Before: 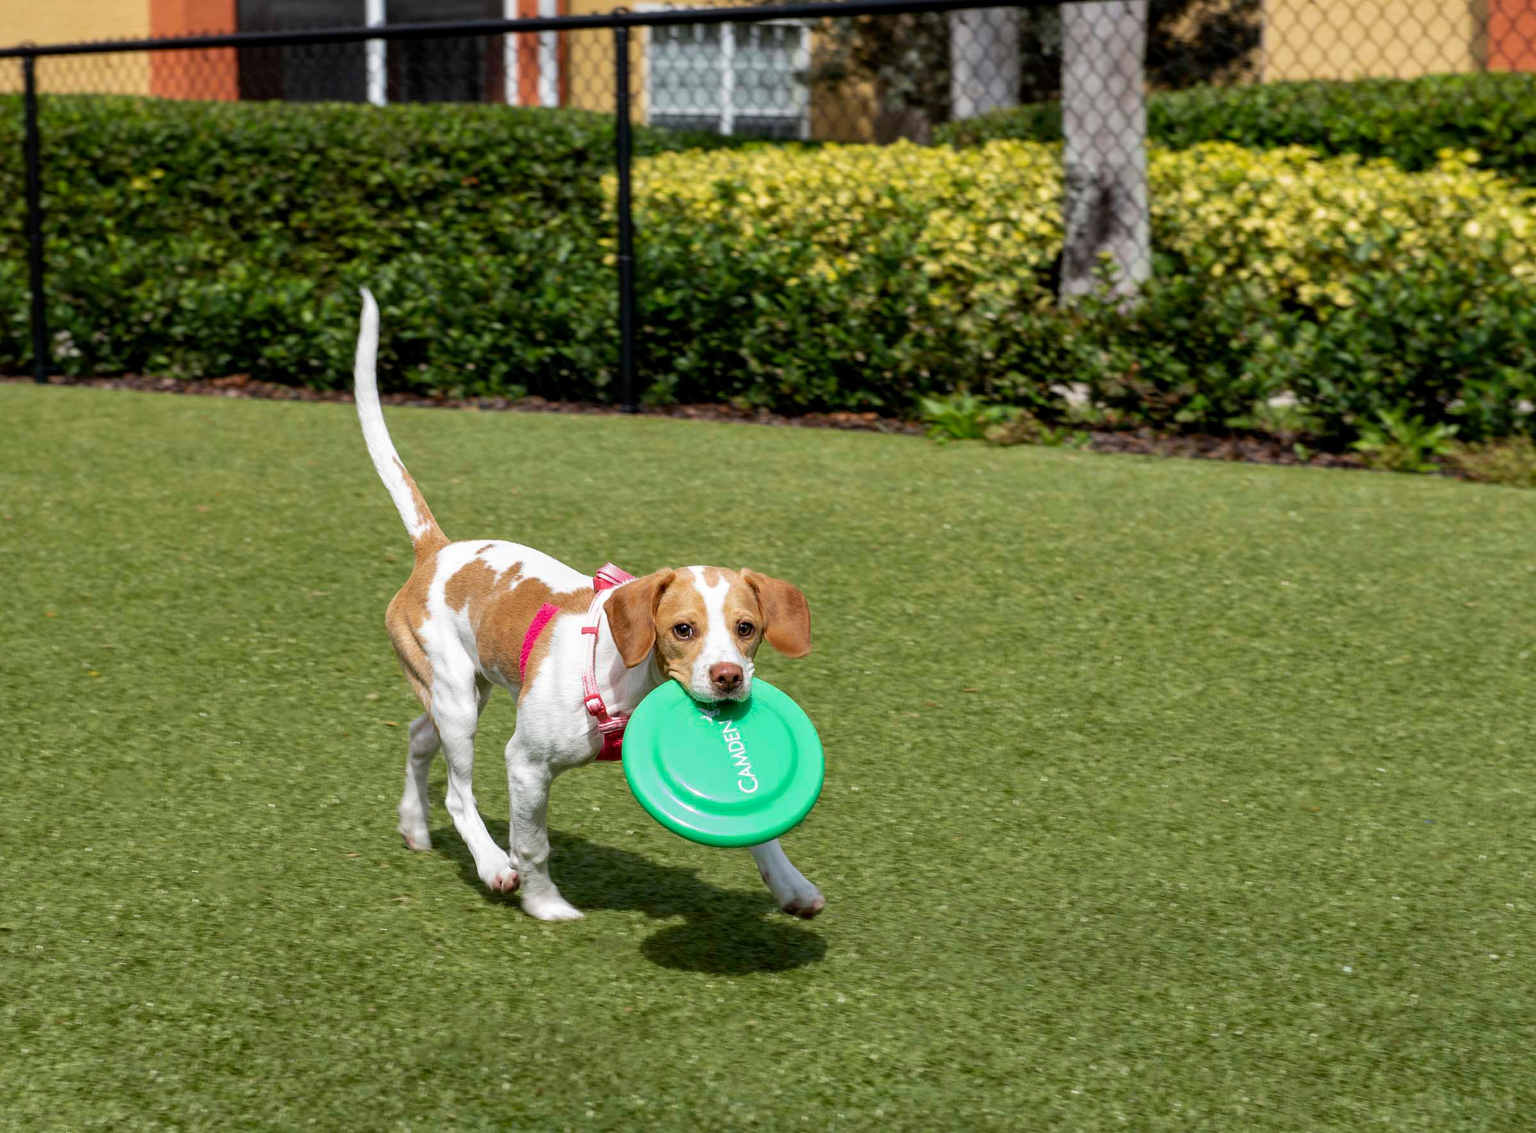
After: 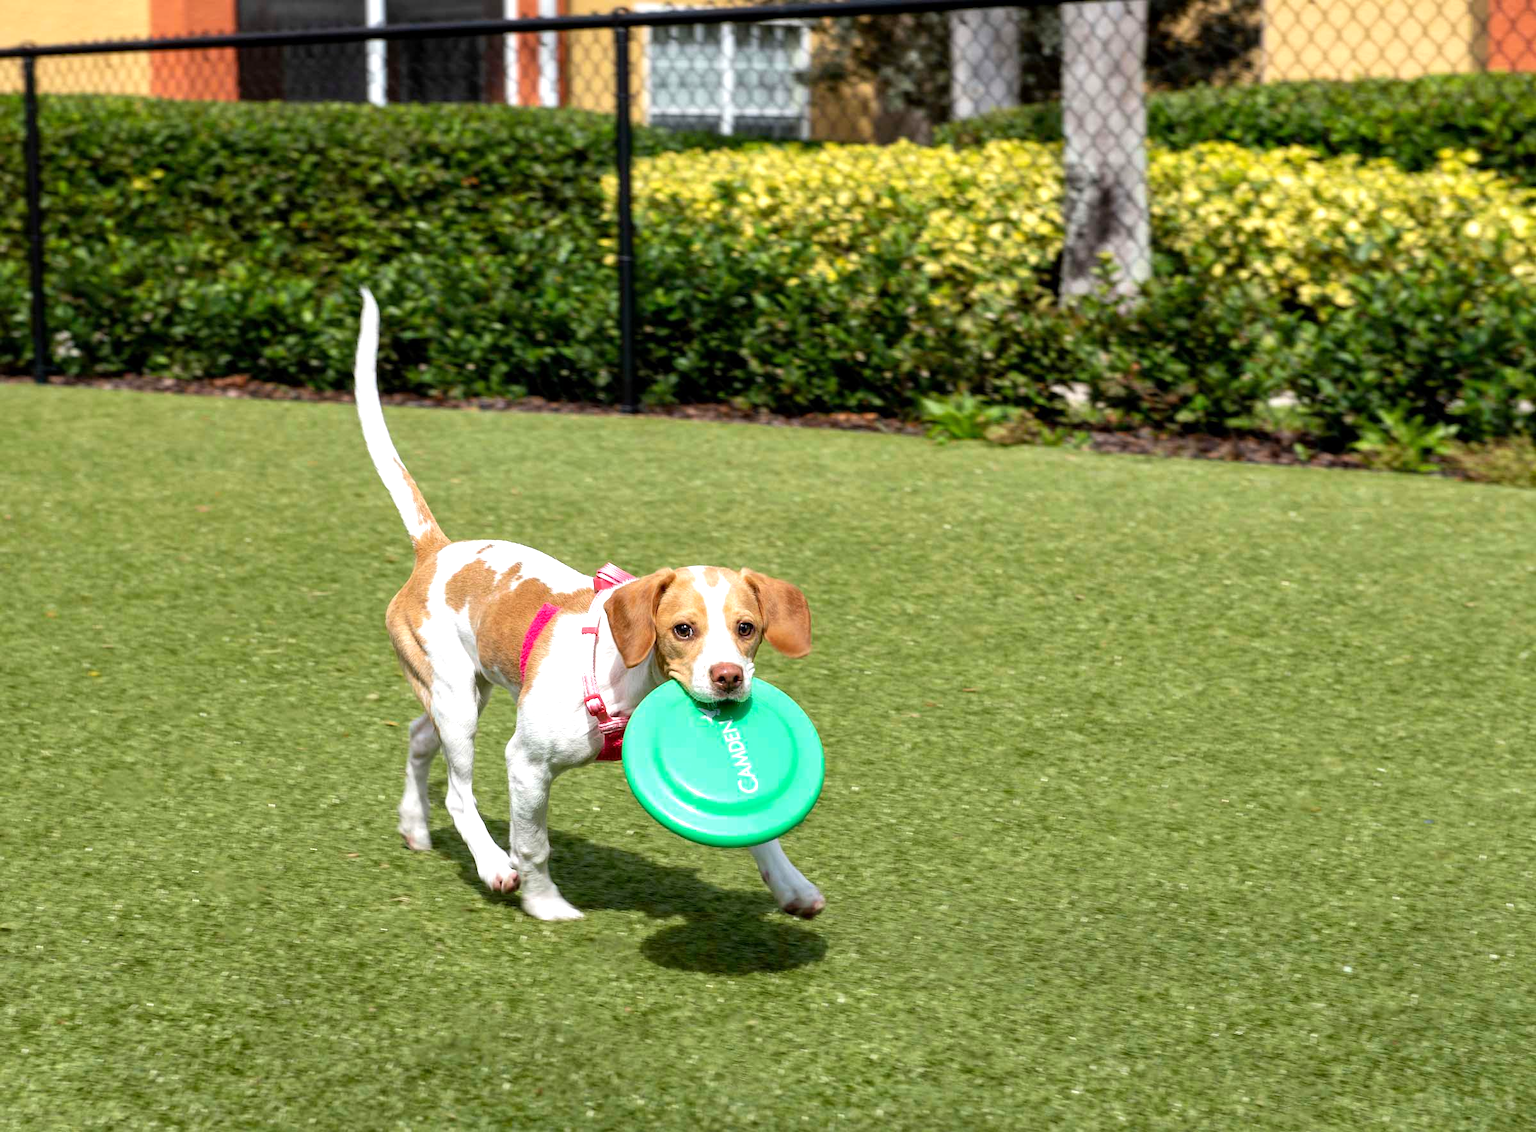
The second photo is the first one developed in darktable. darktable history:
exposure: exposure 0.92 EV, compensate exposure bias true, compensate highlight preservation false
